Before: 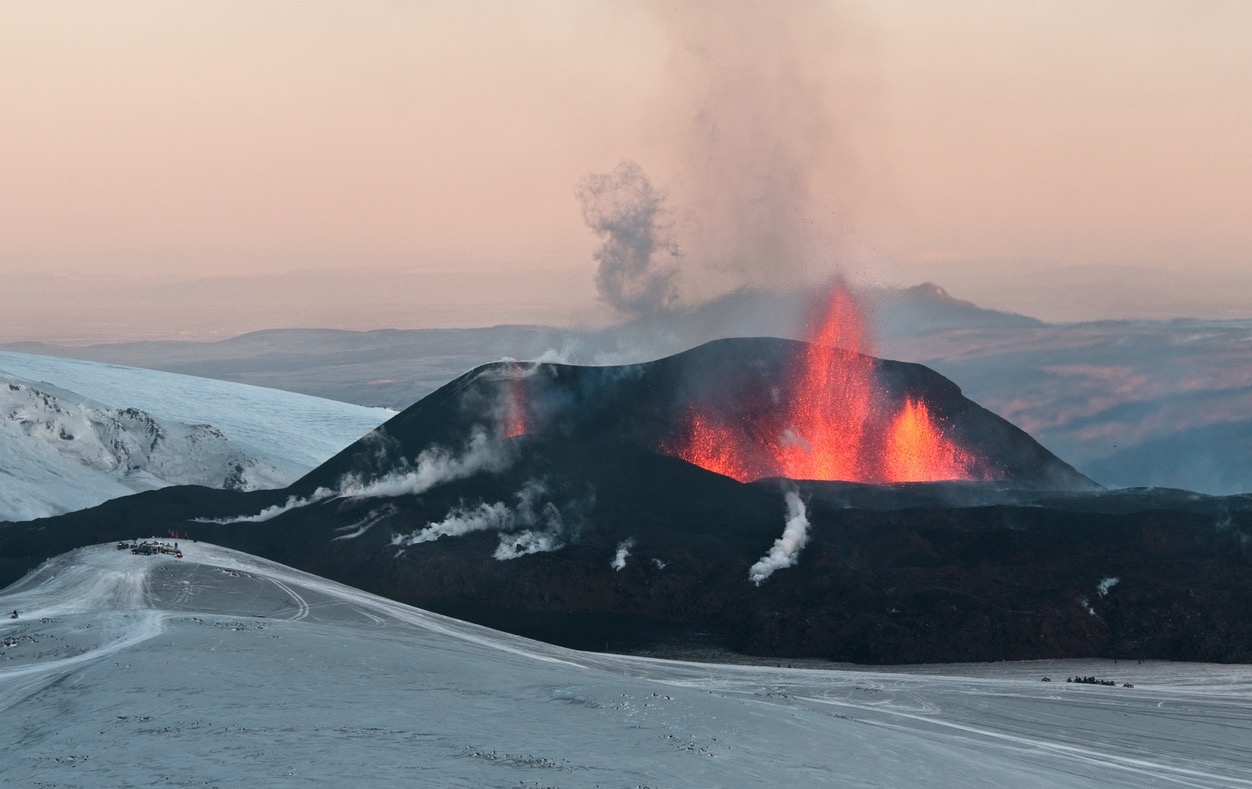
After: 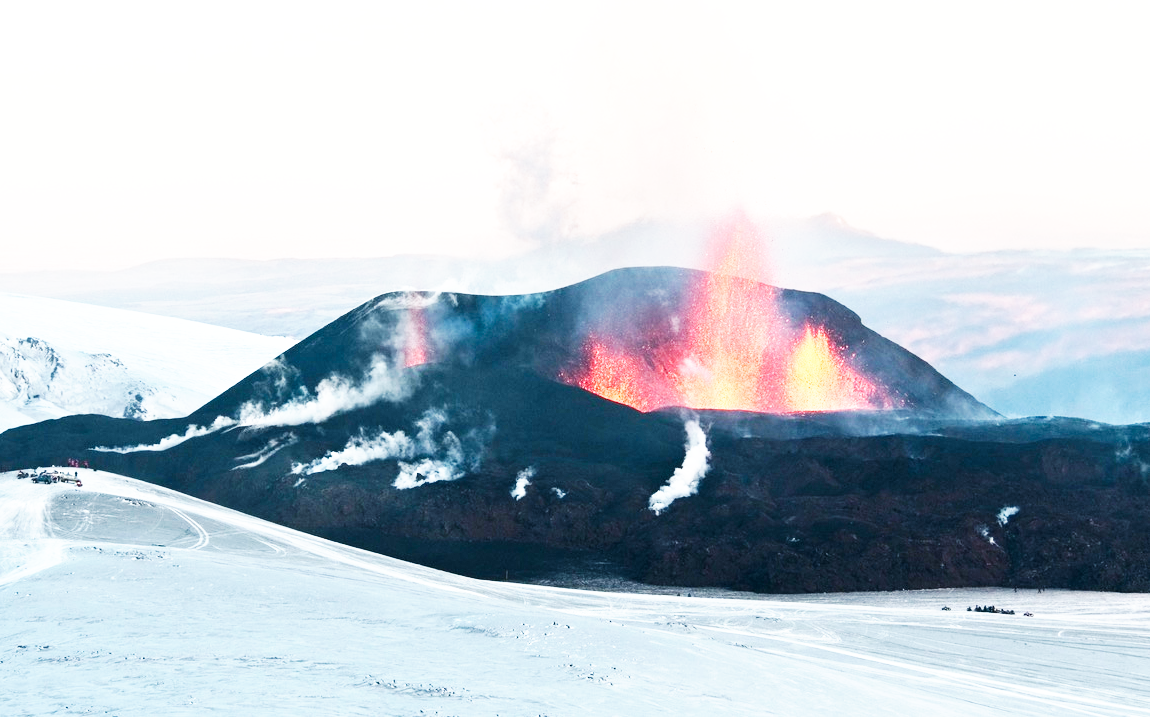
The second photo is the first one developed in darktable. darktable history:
crop and rotate: left 8.09%, top 9.018%
base curve: curves: ch0 [(0, 0) (0.007, 0.004) (0.027, 0.03) (0.046, 0.07) (0.207, 0.54) (0.442, 0.872) (0.673, 0.972) (1, 1)], preserve colors none
exposure: black level correction 0.001, exposure 0.964 EV, compensate highlight preservation false
